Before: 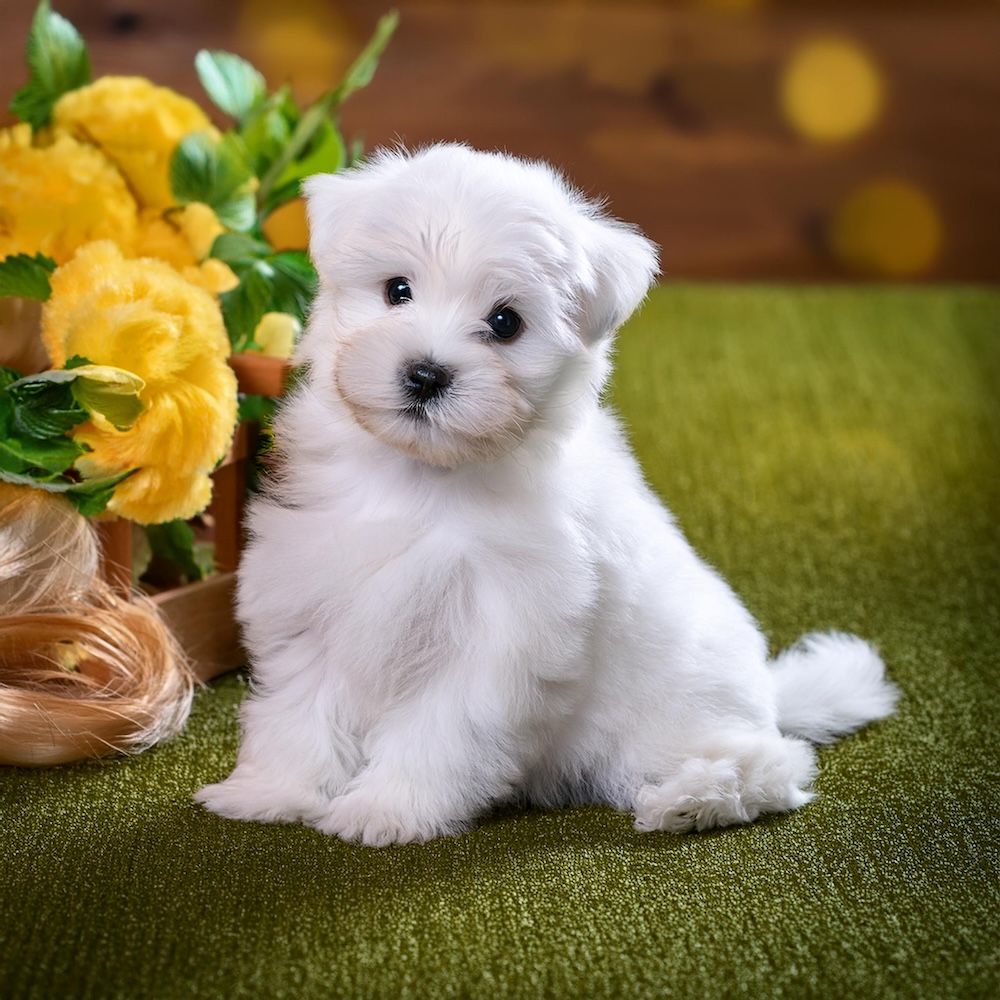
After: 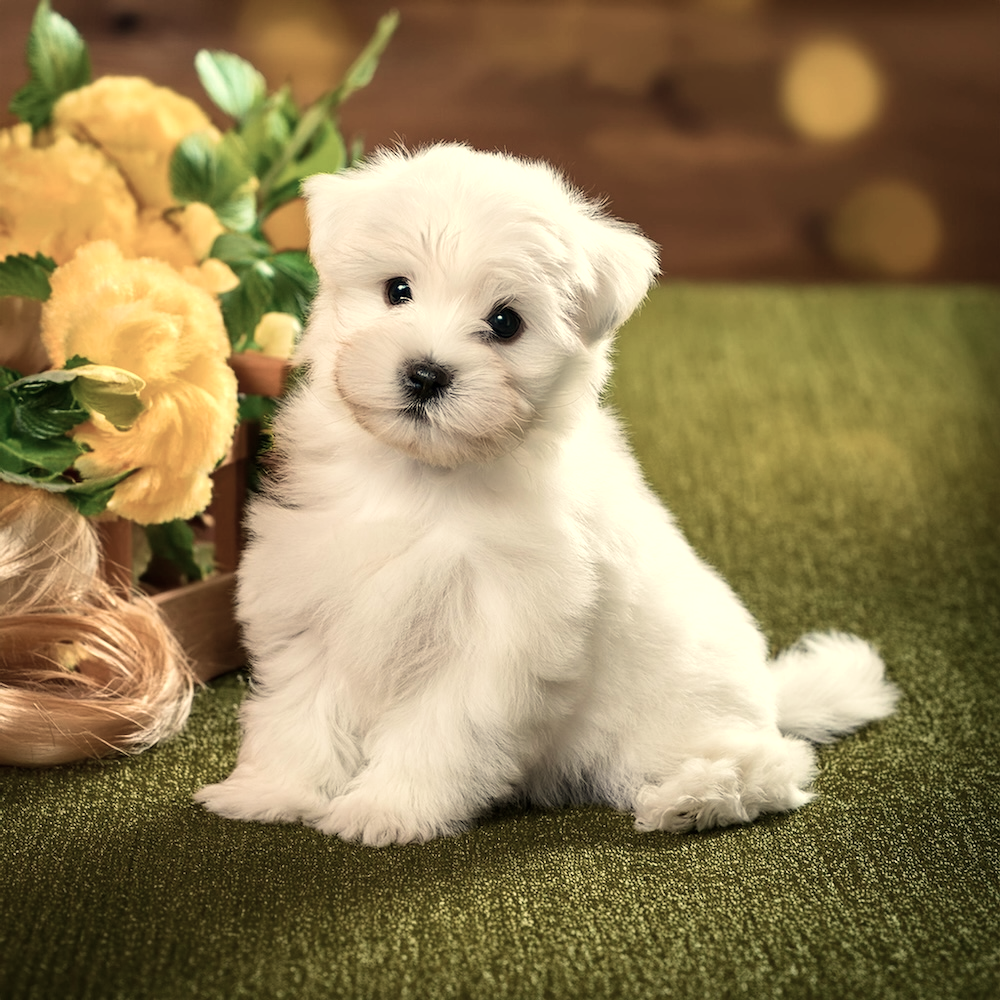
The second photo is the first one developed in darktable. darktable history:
white balance: red 1.08, blue 0.791
velvia: on, module defaults
contrast brightness saturation: contrast 0.1, saturation -0.36
levels: levels [0, 0.474, 0.947]
